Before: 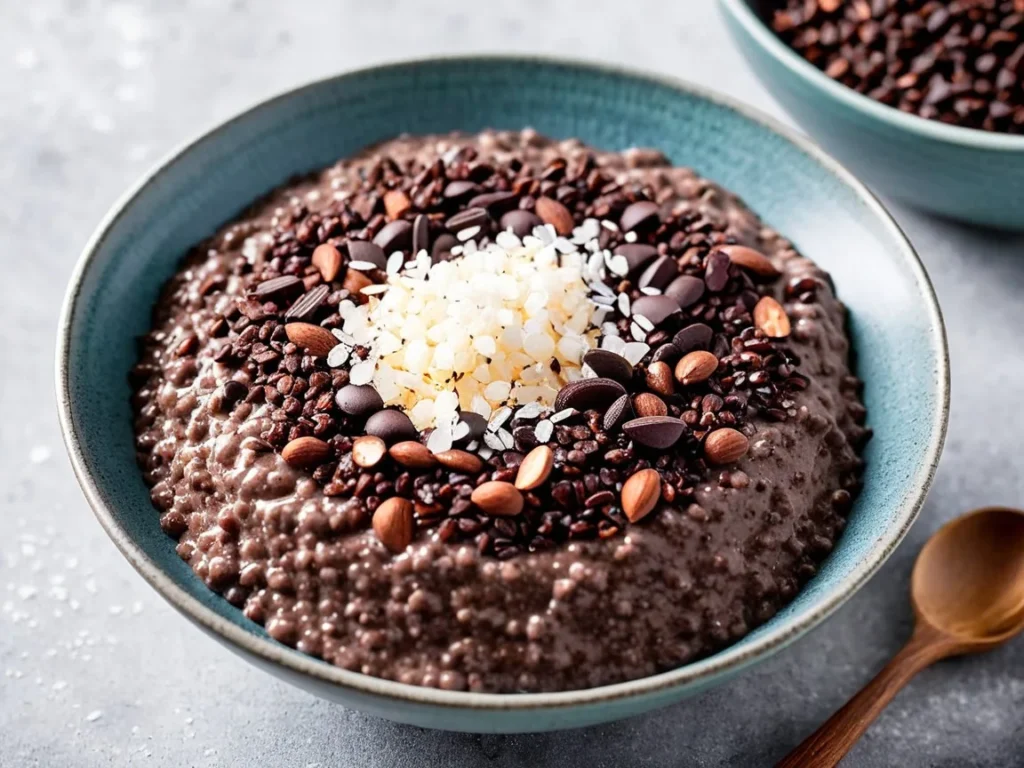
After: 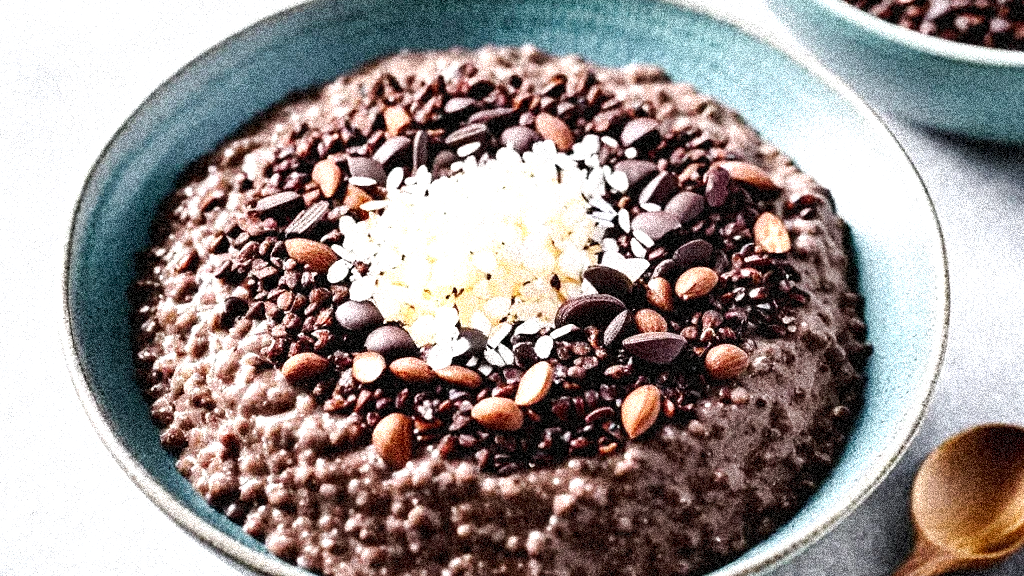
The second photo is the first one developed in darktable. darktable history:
tone equalizer: -8 EV -1.08 EV, -7 EV -1.01 EV, -6 EV -0.867 EV, -5 EV -0.578 EV, -3 EV 0.578 EV, -2 EV 0.867 EV, -1 EV 1.01 EV, +0 EV 1.08 EV, edges refinement/feathering 500, mask exposure compensation -1.57 EV, preserve details no
base curve: curves: ch0 [(0, 0) (0.158, 0.273) (0.879, 0.895) (1, 1)], preserve colors none
crop: top 11.038%, bottom 13.962%
grain: coarseness 3.75 ISO, strength 100%, mid-tones bias 0%
